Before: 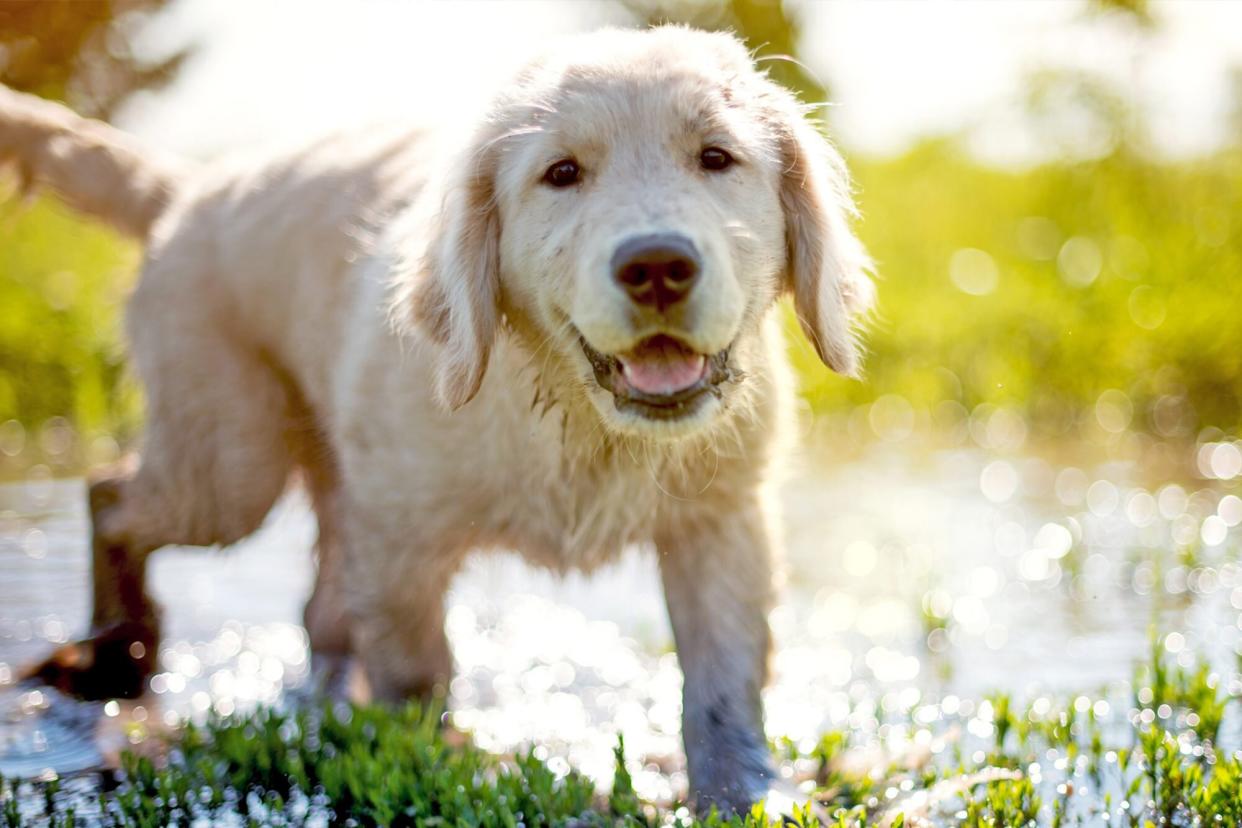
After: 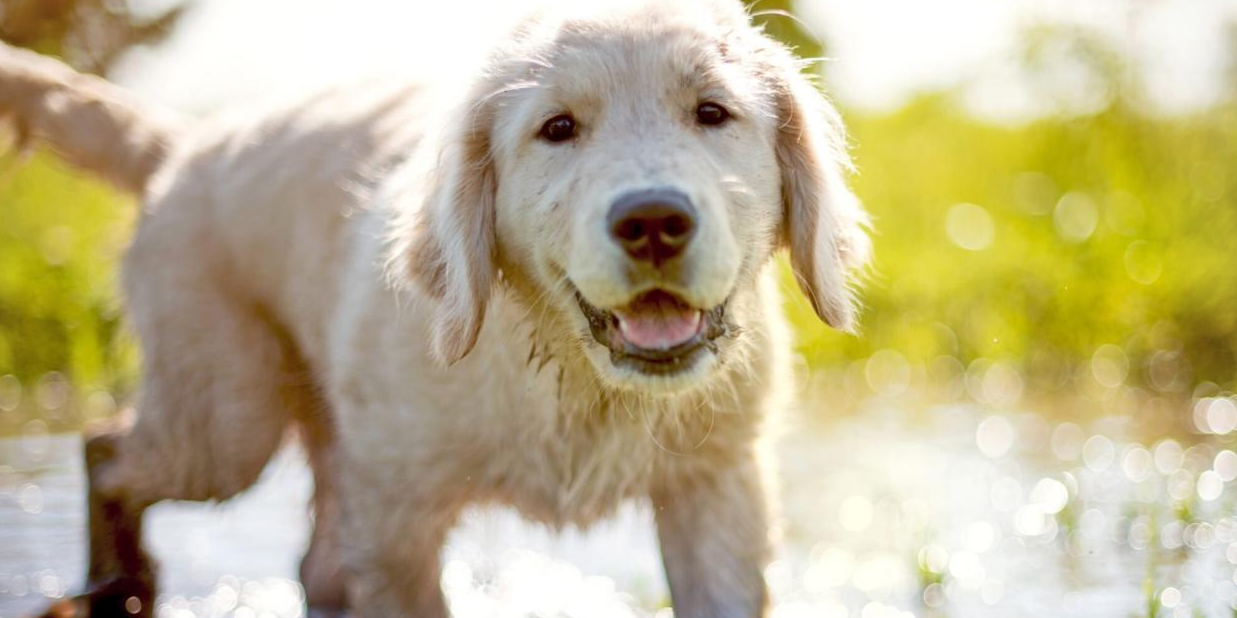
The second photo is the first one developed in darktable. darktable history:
crop: left 0.342%, top 5.514%, bottom 19.802%
vignetting: fall-off start 92.14%, brightness -0.186, saturation -0.299, center (-0.037, 0.15)
